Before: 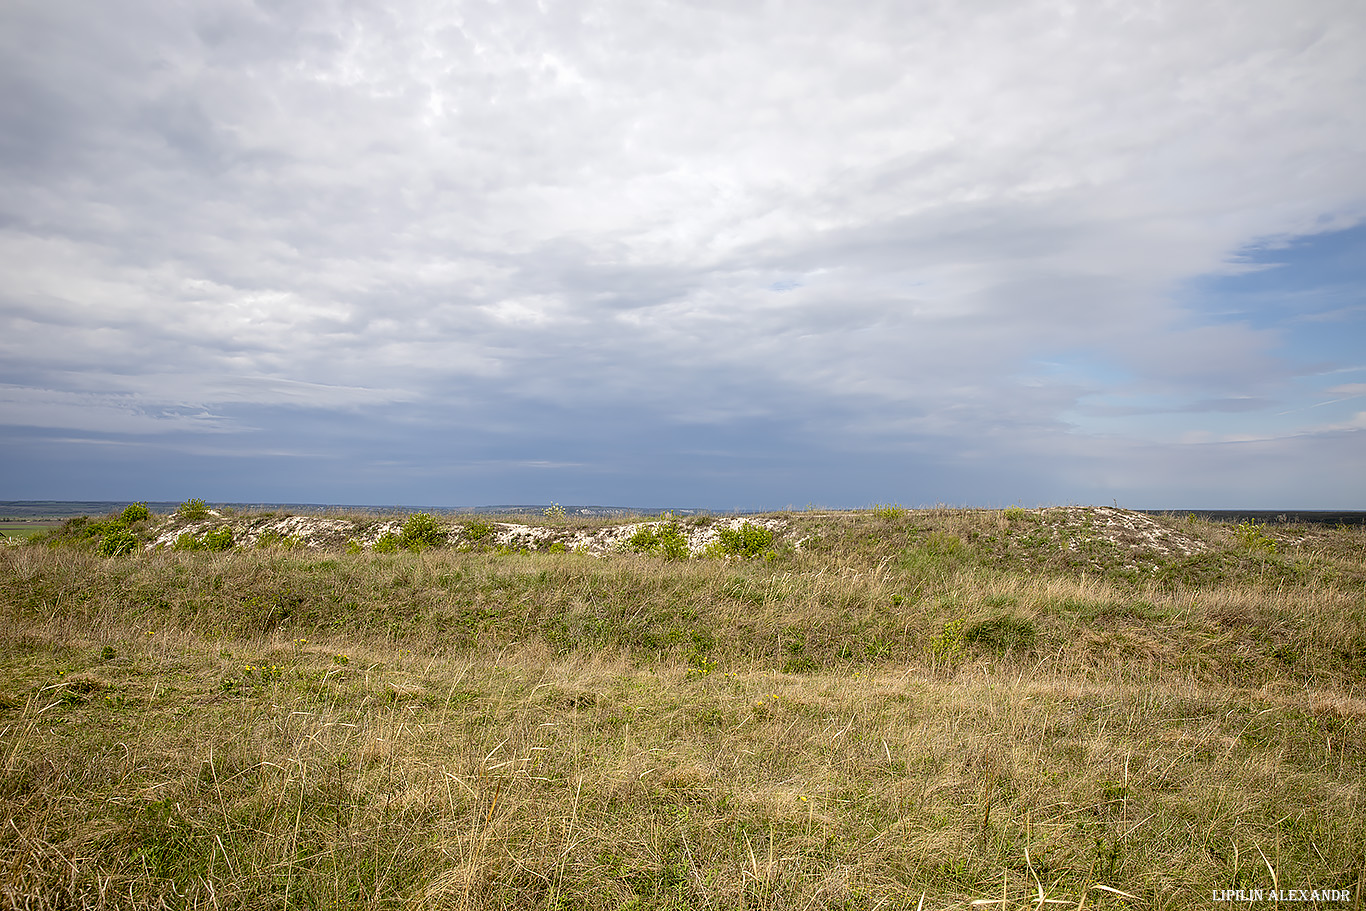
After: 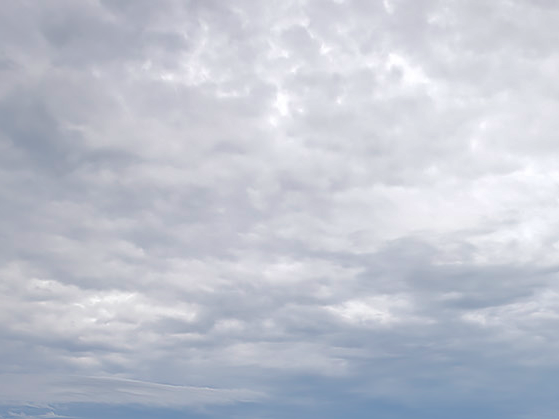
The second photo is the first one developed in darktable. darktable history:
local contrast: detail 109%
shadows and highlights: on, module defaults
crop and rotate: left 11.301%, top 0.11%, right 47.734%, bottom 53.808%
color correction: highlights a* 0.048, highlights b* -0.811
